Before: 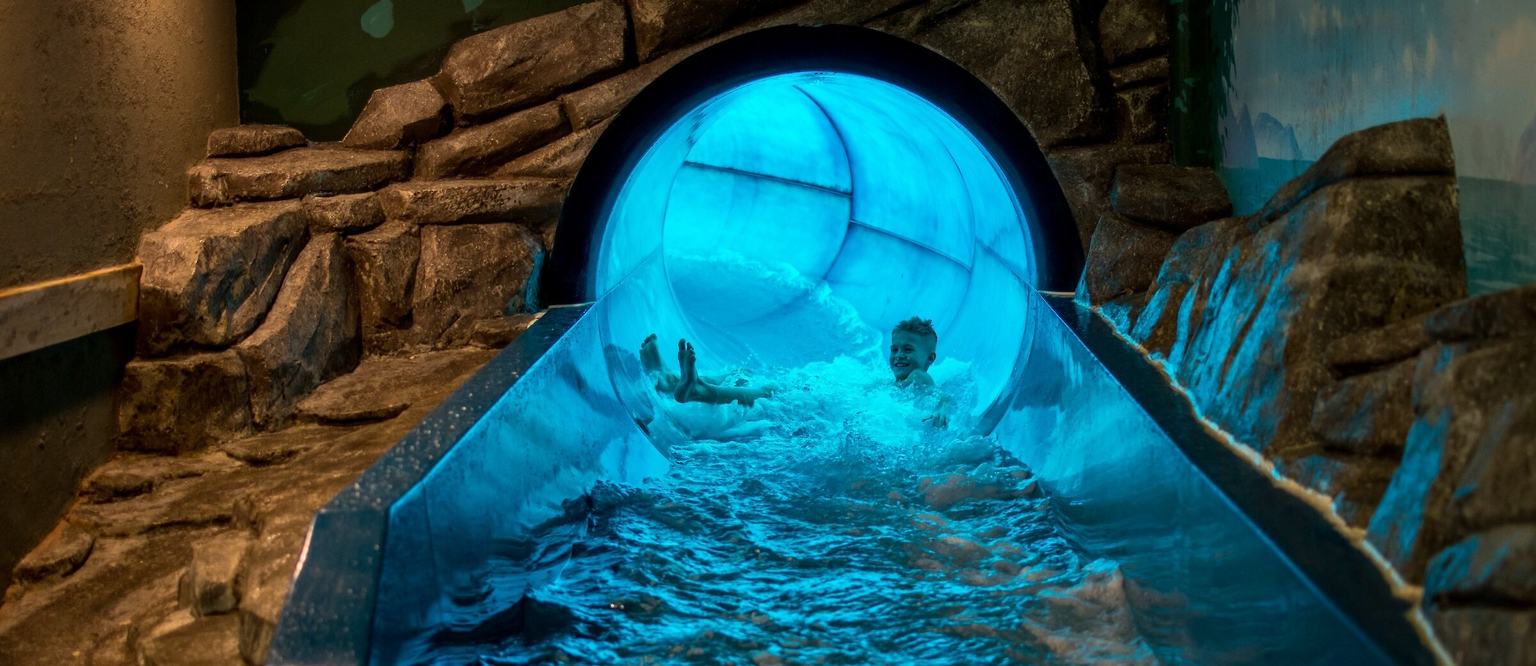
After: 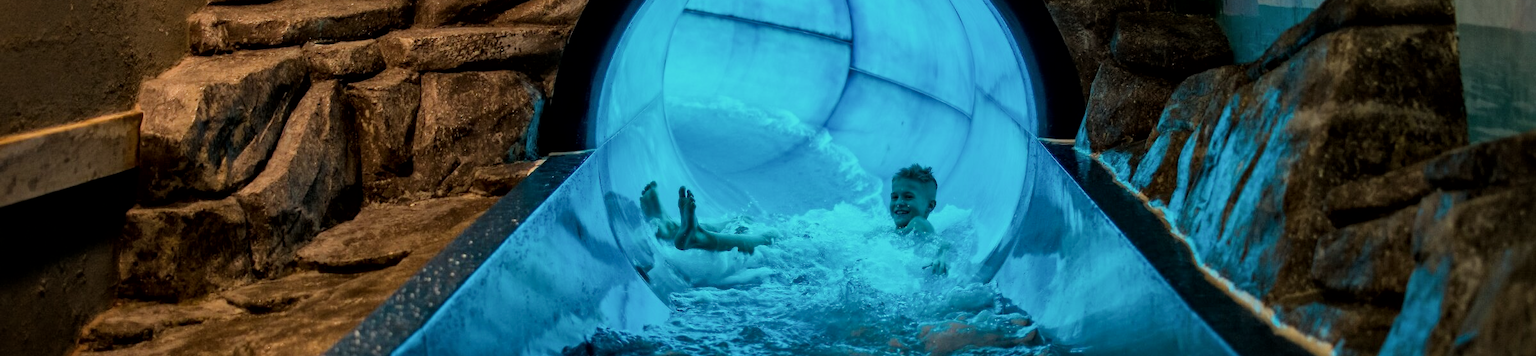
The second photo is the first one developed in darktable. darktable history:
filmic rgb: black relative exposure -8.15 EV, white relative exposure 3.76 EV, hardness 4.46
local contrast: mode bilateral grid, contrast 20, coarseness 50, detail 120%, midtone range 0.2
crop and rotate: top 23.043%, bottom 23.437%
